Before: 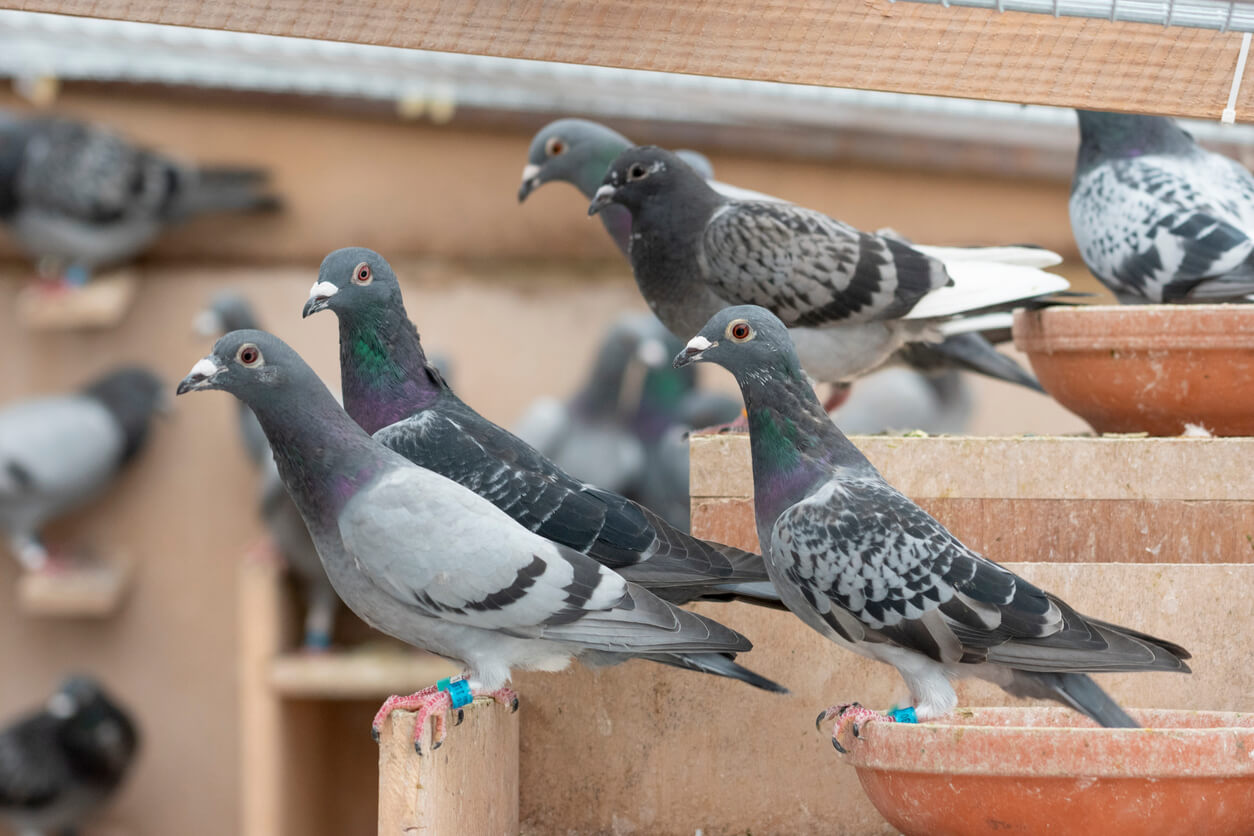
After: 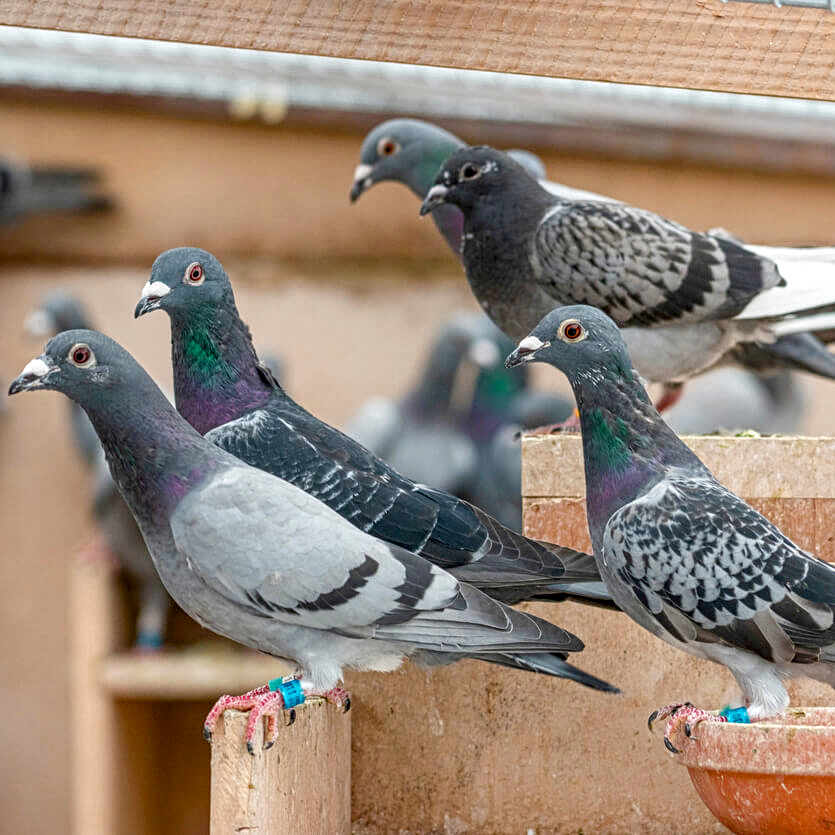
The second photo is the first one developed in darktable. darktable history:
contrast equalizer: y [[0.5, 0.5, 0.5, 0.539, 0.64, 0.611], [0.5 ×6], [0.5 ×6], [0 ×6], [0 ×6]]
crop and rotate: left 13.459%, right 19.953%
color balance rgb: perceptual saturation grading › global saturation 0.062%, perceptual saturation grading › mid-tones 6.137%, perceptual saturation grading › shadows 71.464%, global vibrance 6.03%
local contrast: on, module defaults
